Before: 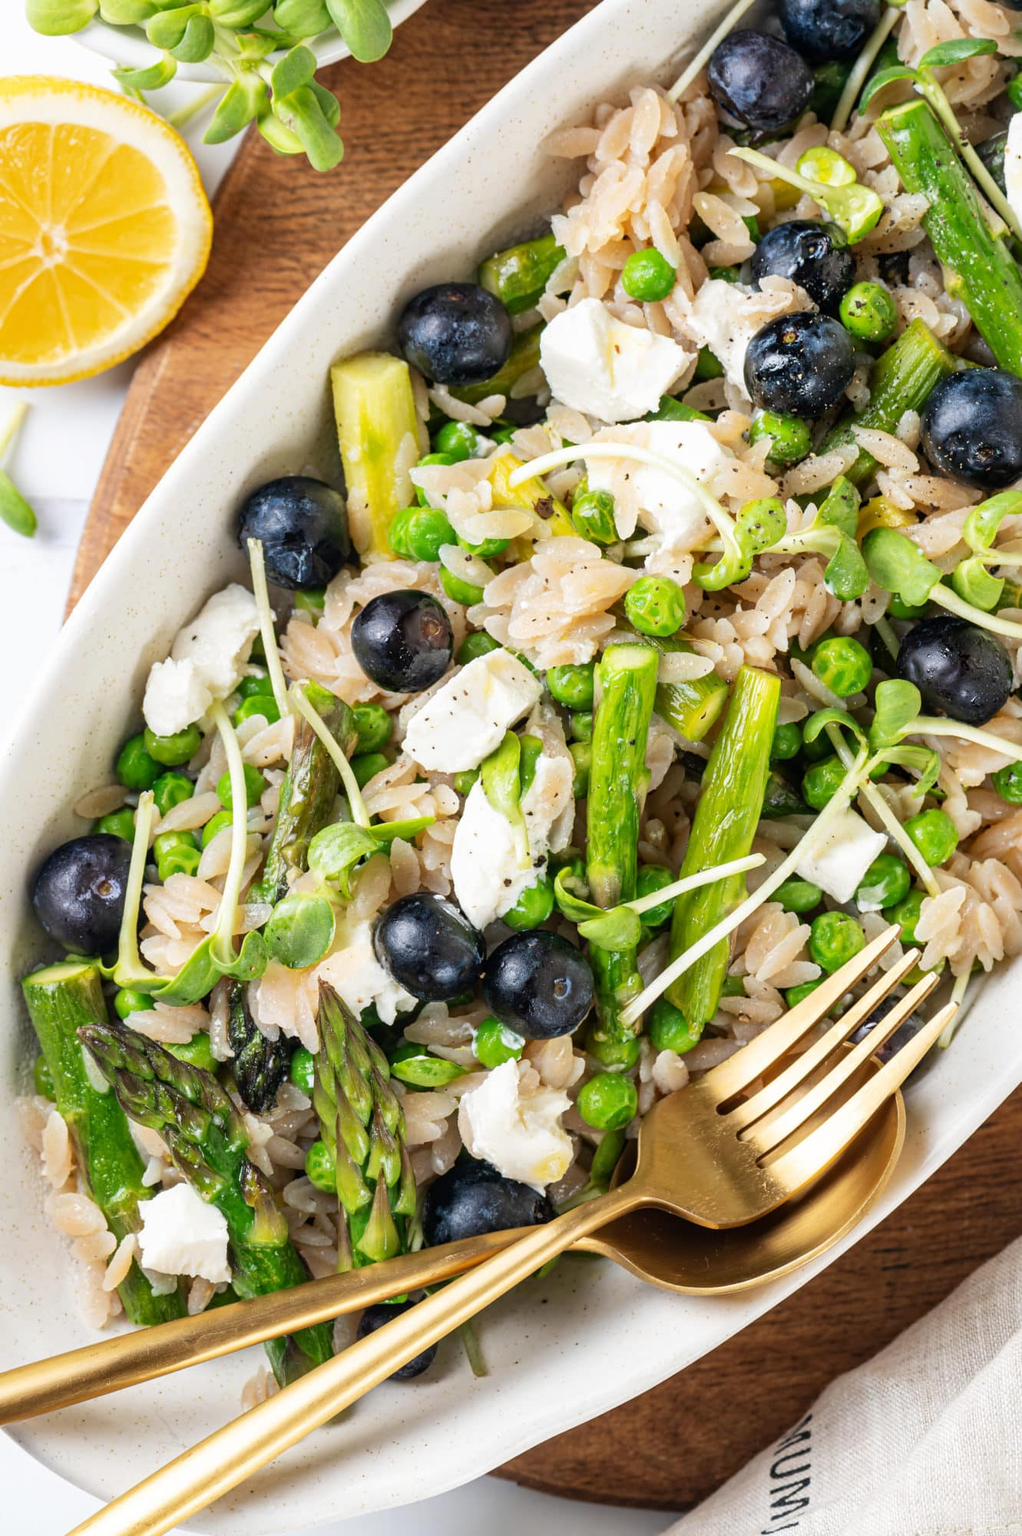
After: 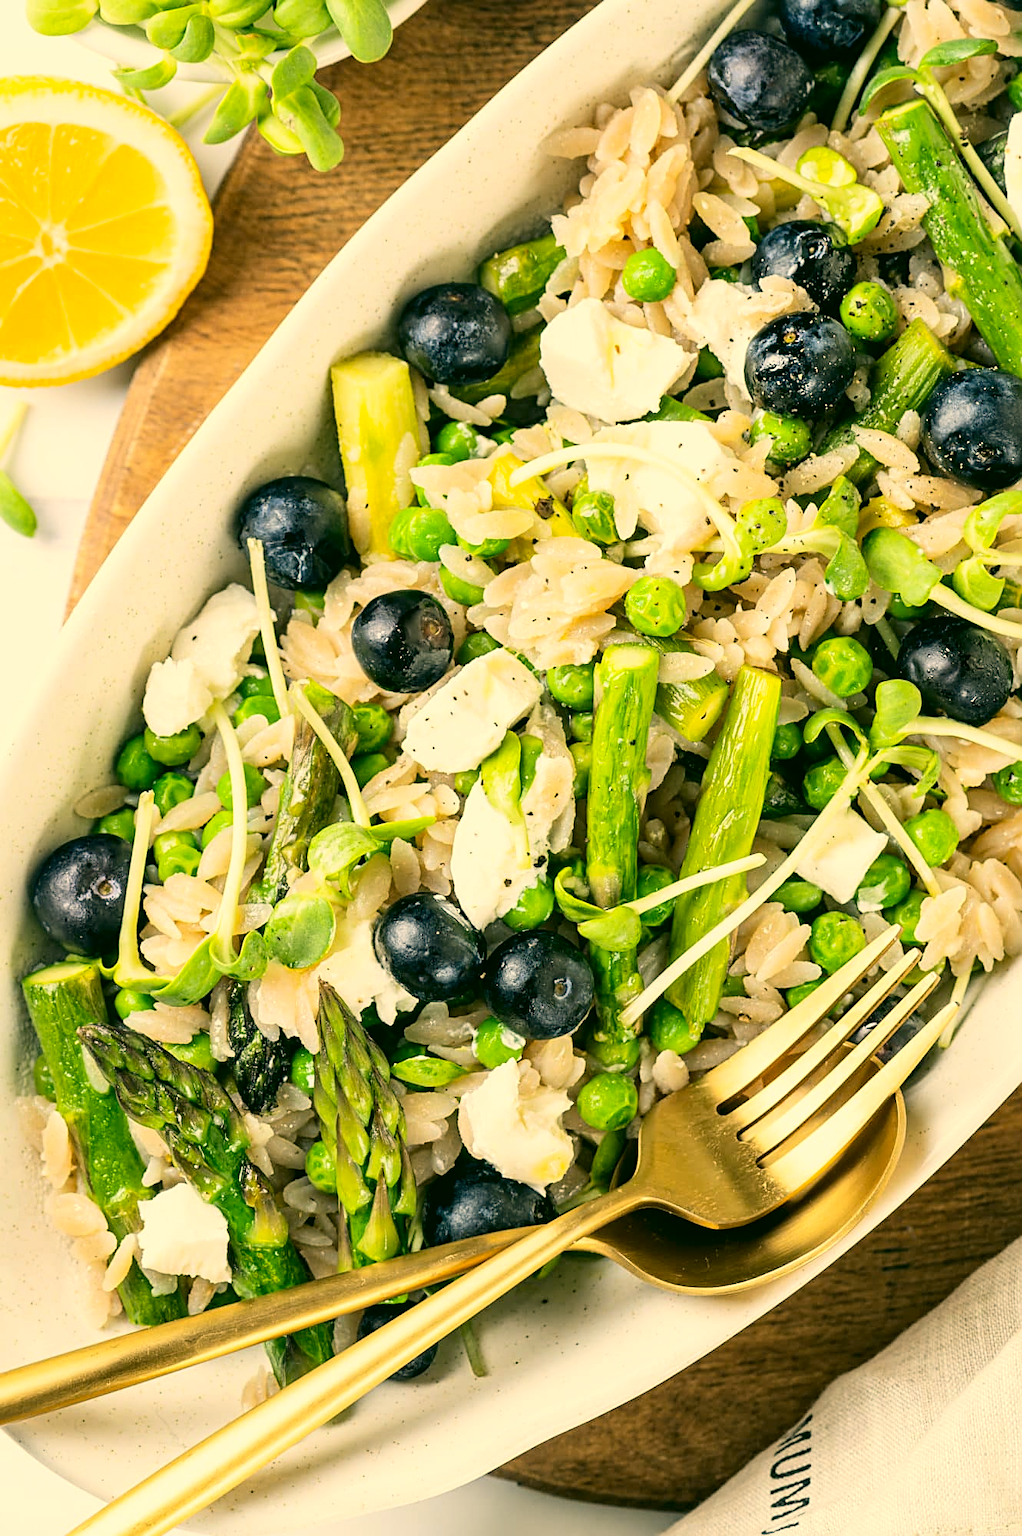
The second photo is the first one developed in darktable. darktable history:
color correction: highlights a* 4.95, highlights b* 24.72, shadows a* -15.56, shadows b* 3.97
tone curve: curves: ch0 [(0, 0) (0.004, 0.001) (0.133, 0.112) (0.325, 0.362) (0.832, 0.893) (1, 1)], color space Lab, independent channels, preserve colors none
sharpen: on, module defaults
